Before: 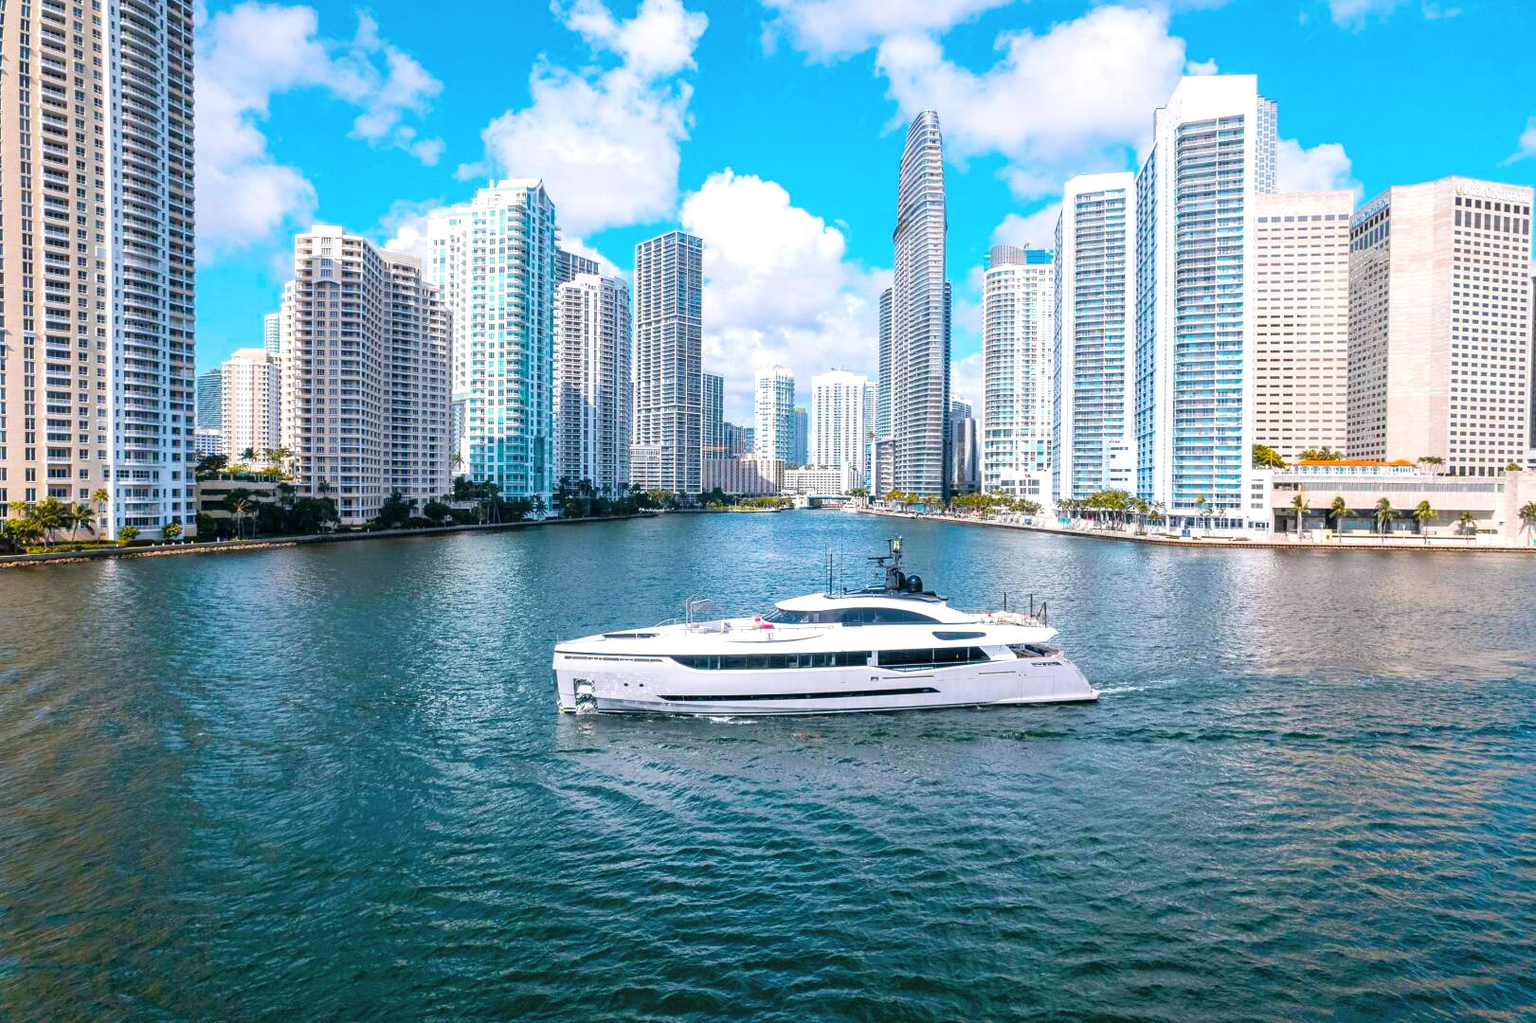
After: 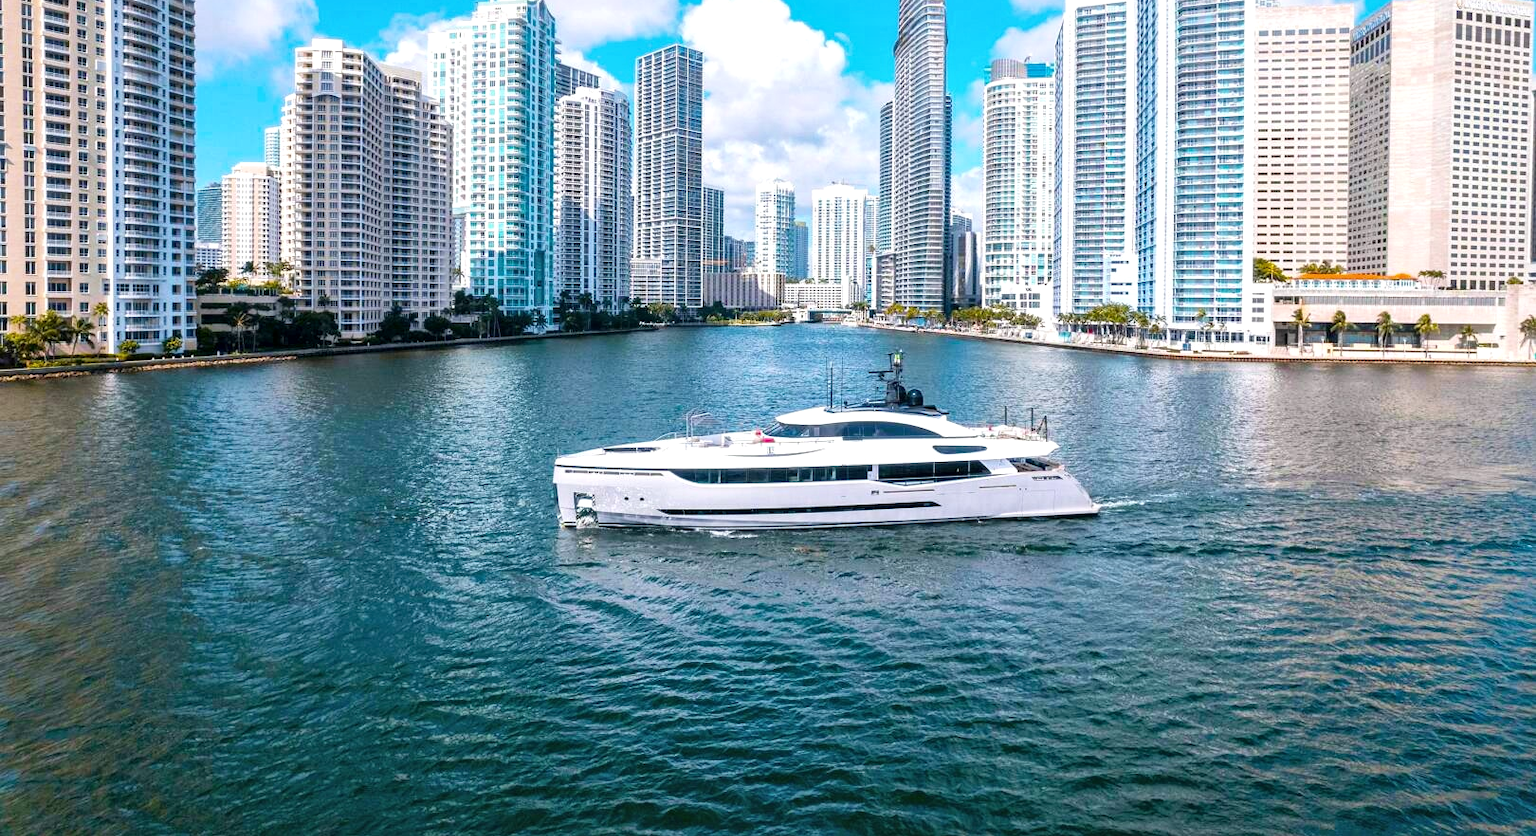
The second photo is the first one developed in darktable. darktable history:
local contrast: mode bilateral grid, contrast 19, coarseness 50, detail 127%, midtone range 0.2
color balance rgb: perceptual saturation grading › global saturation 0.375%
crop and rotate: top 18.303%
